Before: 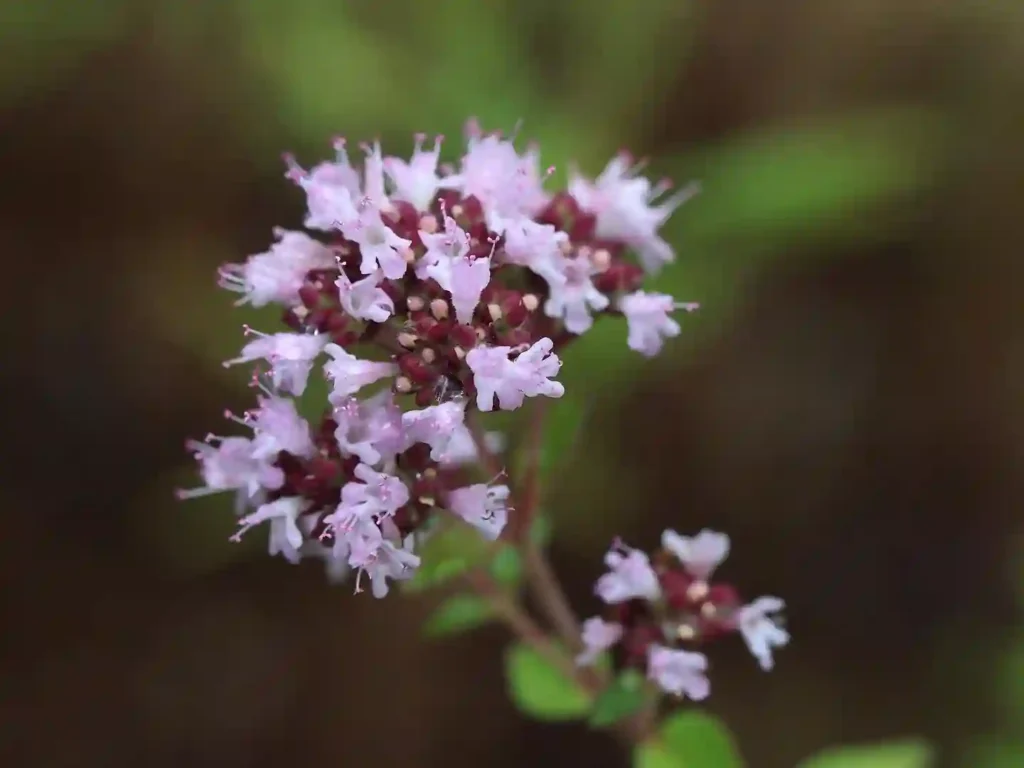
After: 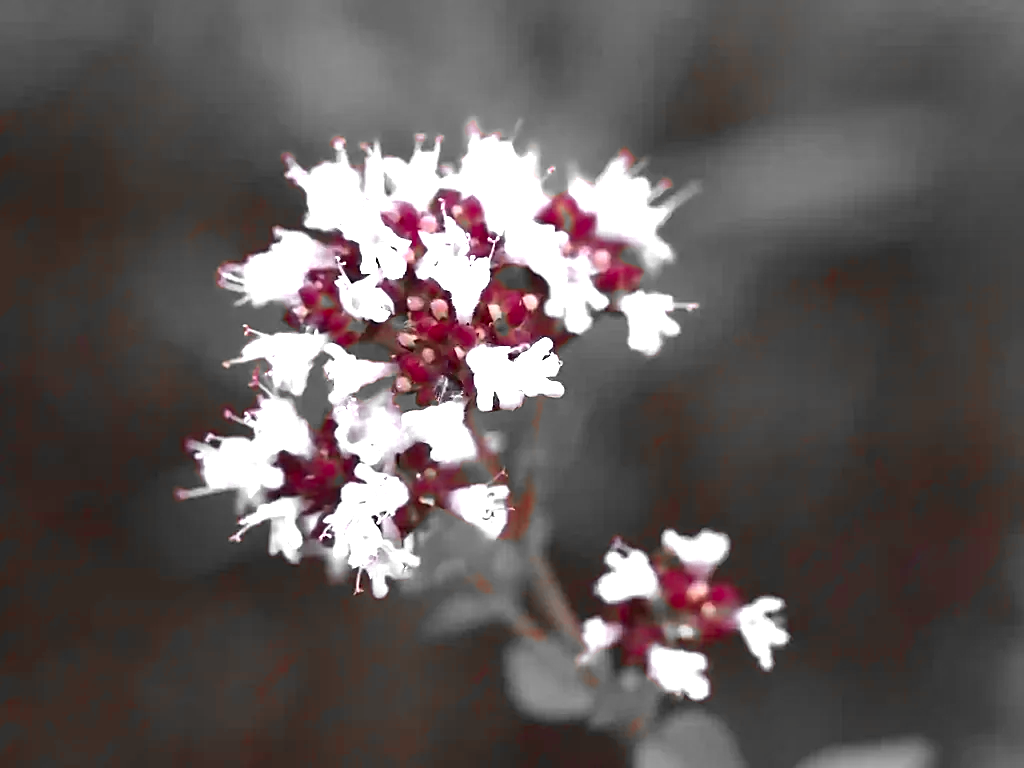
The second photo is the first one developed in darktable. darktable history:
sharpen: on, module defaults
exposure: exposure 1 EV, compensate exposure bias true, compensate highlight preservation false
color zones: curves: ch0 [(0, 0.352) (0.143, 0.407) (0.286, 0.386) (0.429, 0.431) (0.571, 0.829) (0.714, 0.853) (0.857, 0.833) (1, 0.352)]; ch1 [(0, 0.604) (0.072, 0.726) (0.096, 0.608) (0.205, 0.007) (0.571, -0.006) (0.839, -0.013) (0.857, -0.012) (1, 0.604)]
